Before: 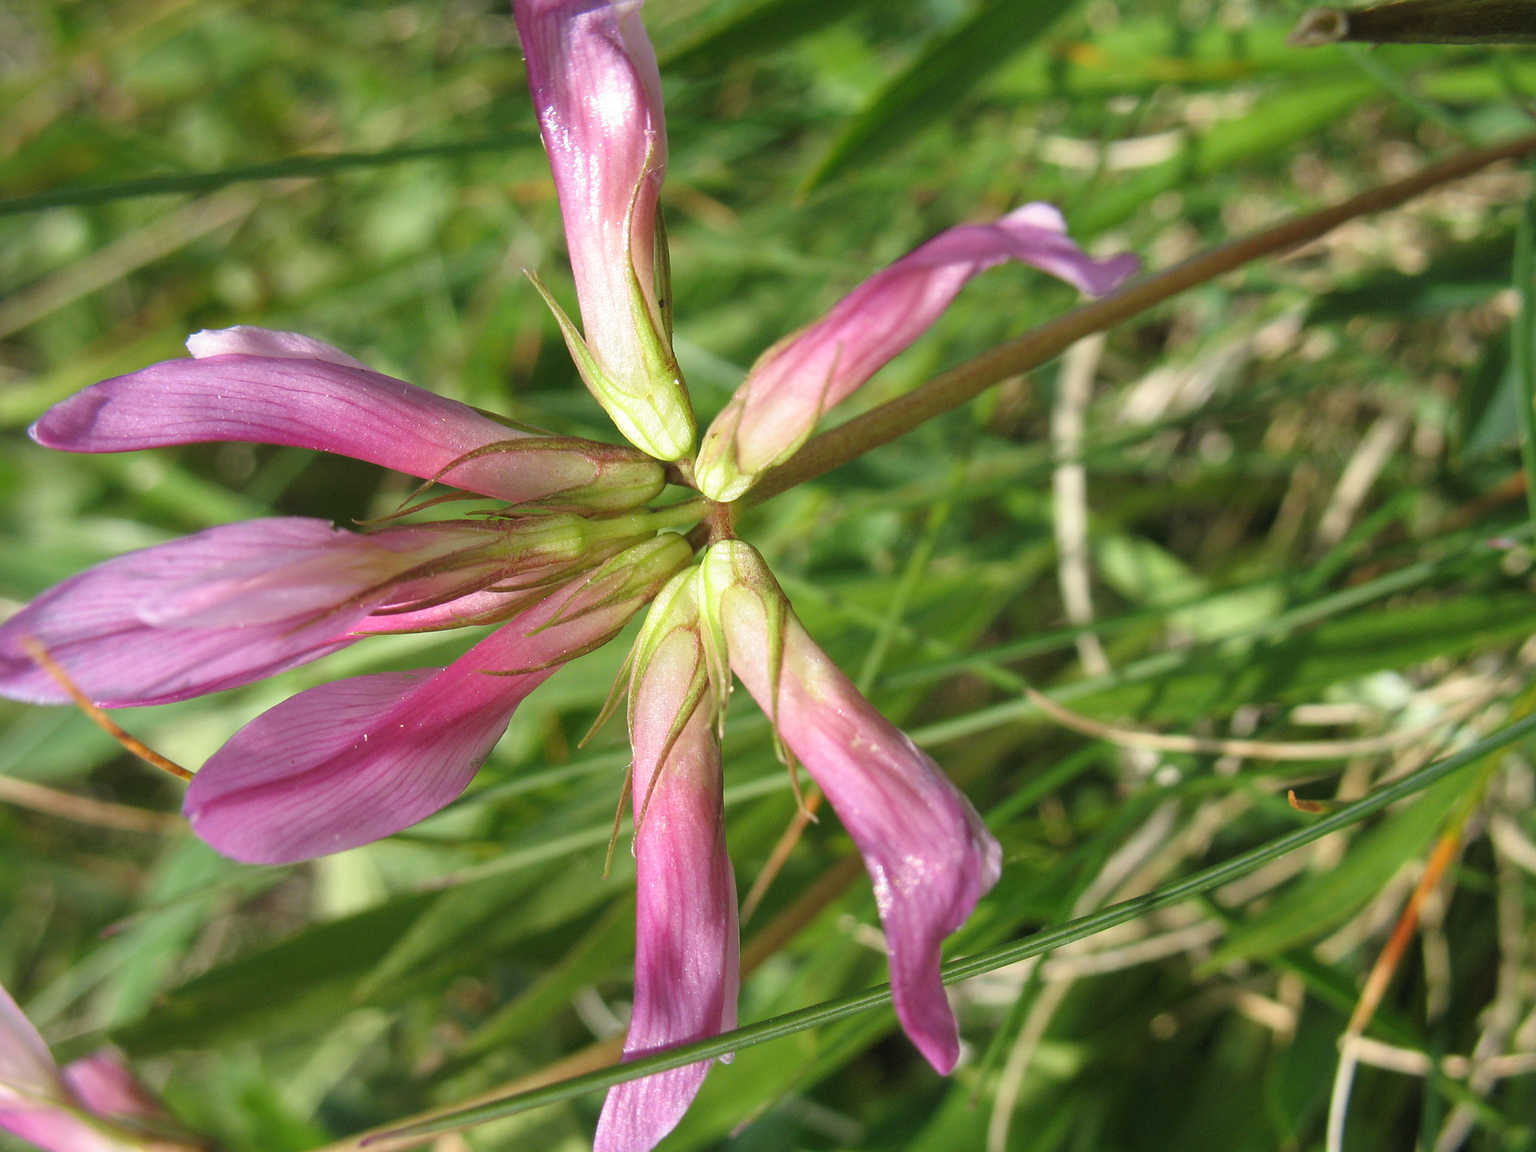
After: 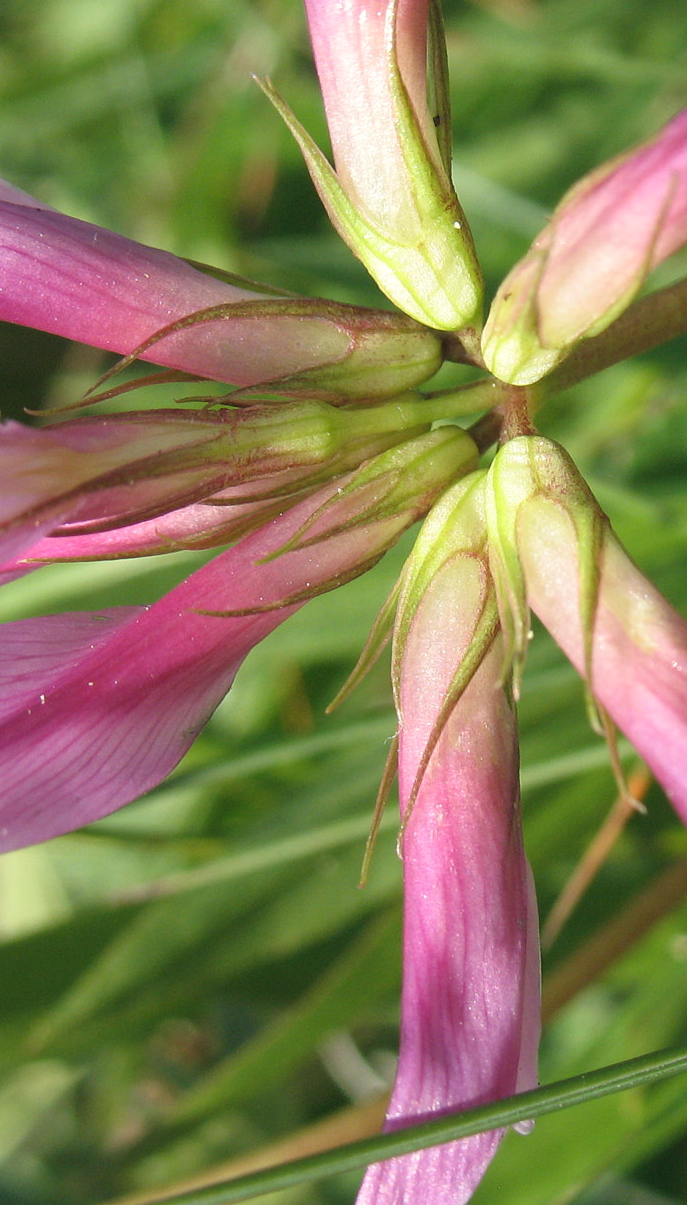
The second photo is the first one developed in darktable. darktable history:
crop and rotate: left 21.77%, top 18.528%, right 44.676%, bottom 2.997%
color correction: highlights a* 0.207, highlights b* 2.7, shadows a* -0.874, shadows b* -4.78
